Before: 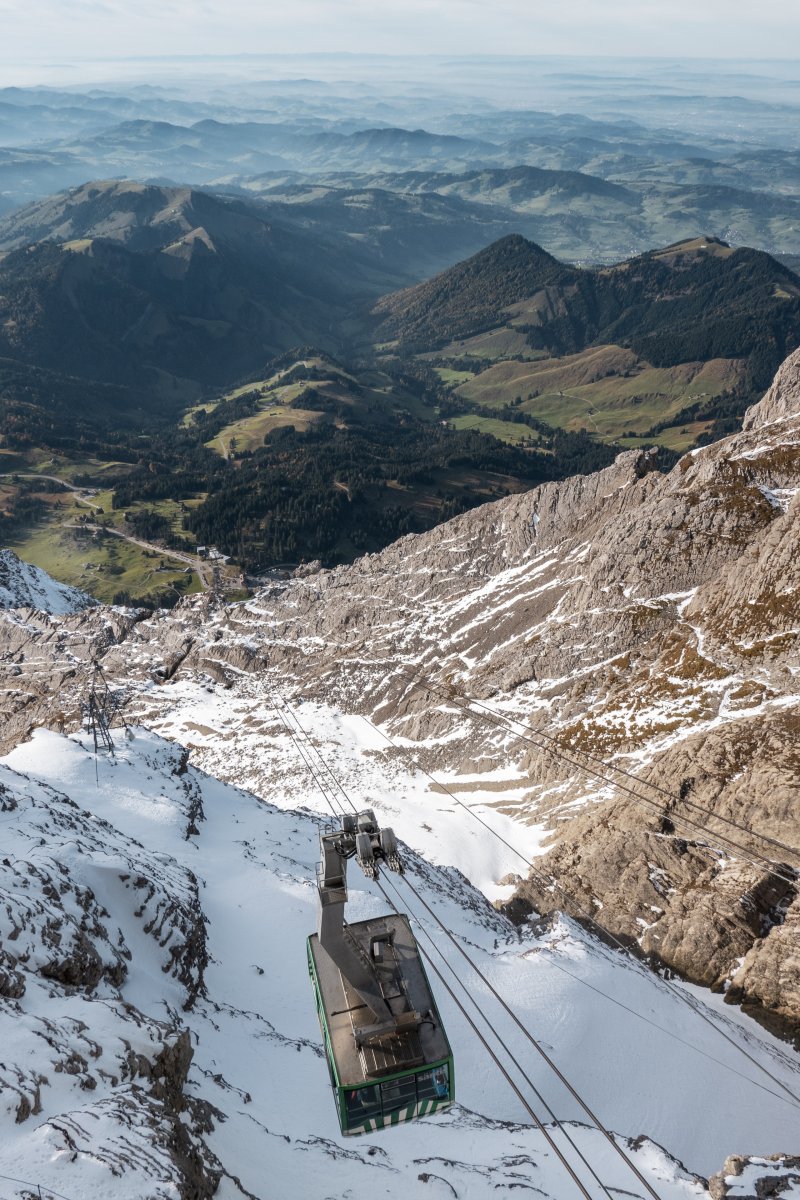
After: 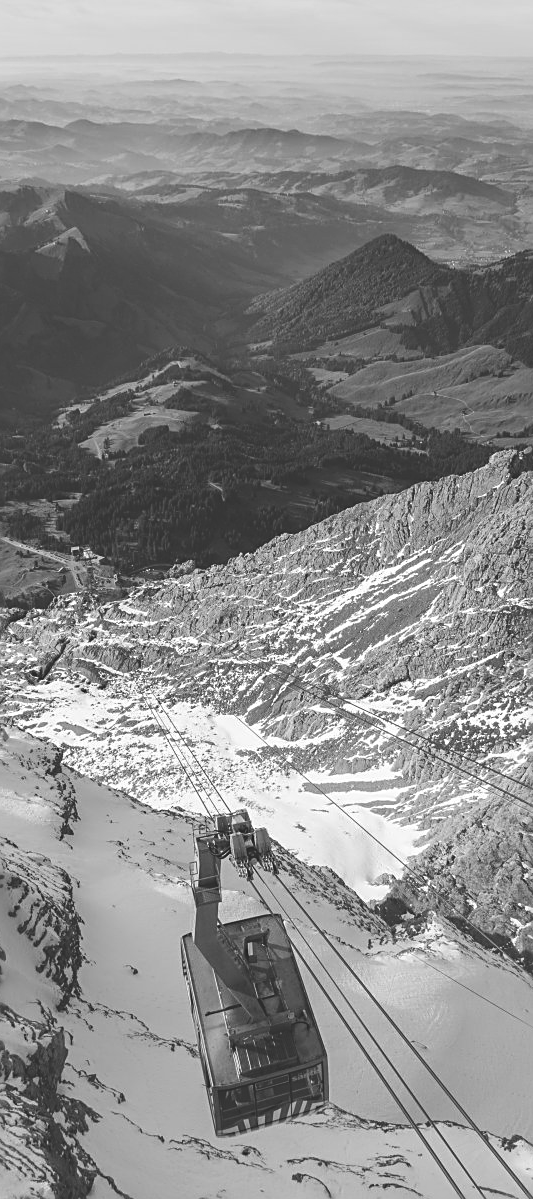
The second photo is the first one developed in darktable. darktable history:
crop and rotate: left 15.754%, right 17.579%
exposure: black level correction -0.03, compensate highlight preservation false
monochrome: a 32, b 64, size 2.3
sharpen: on, module defaults
